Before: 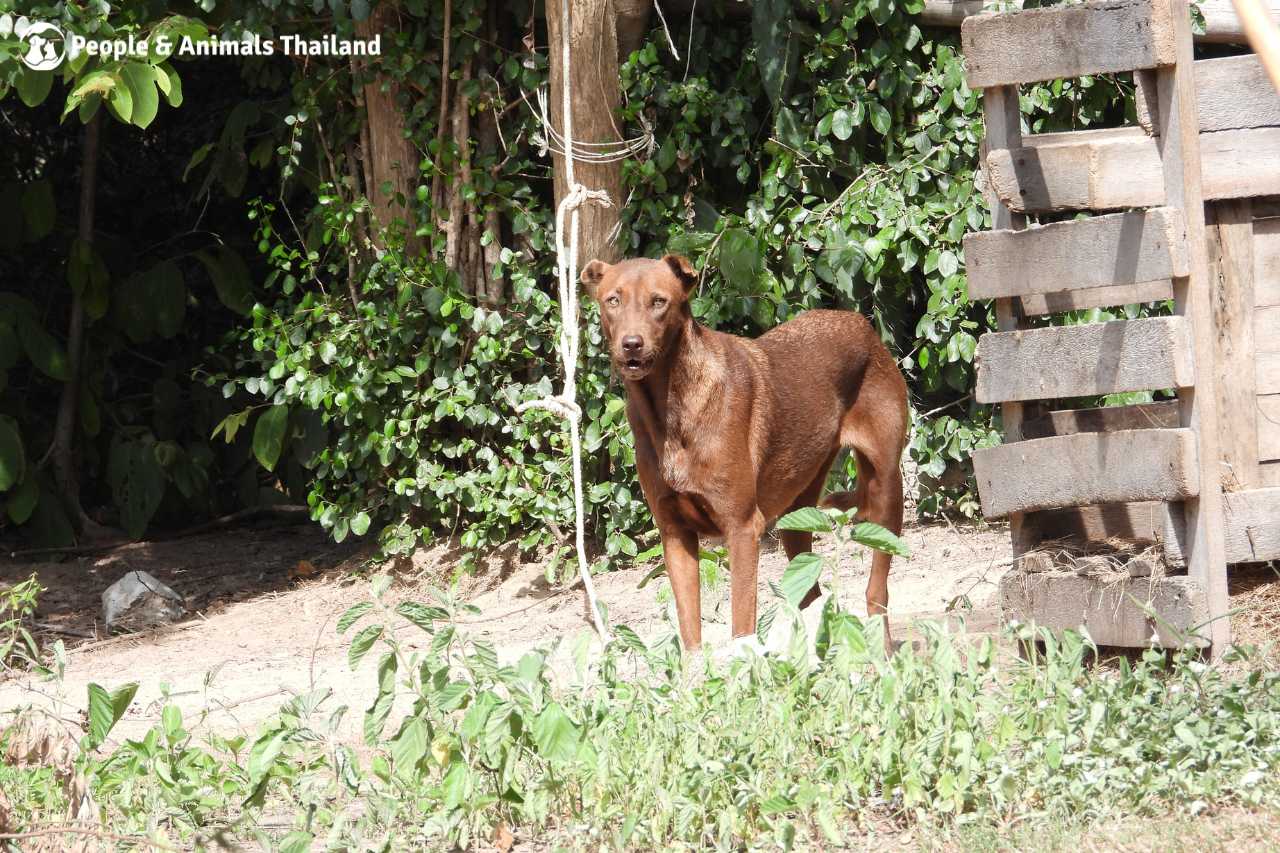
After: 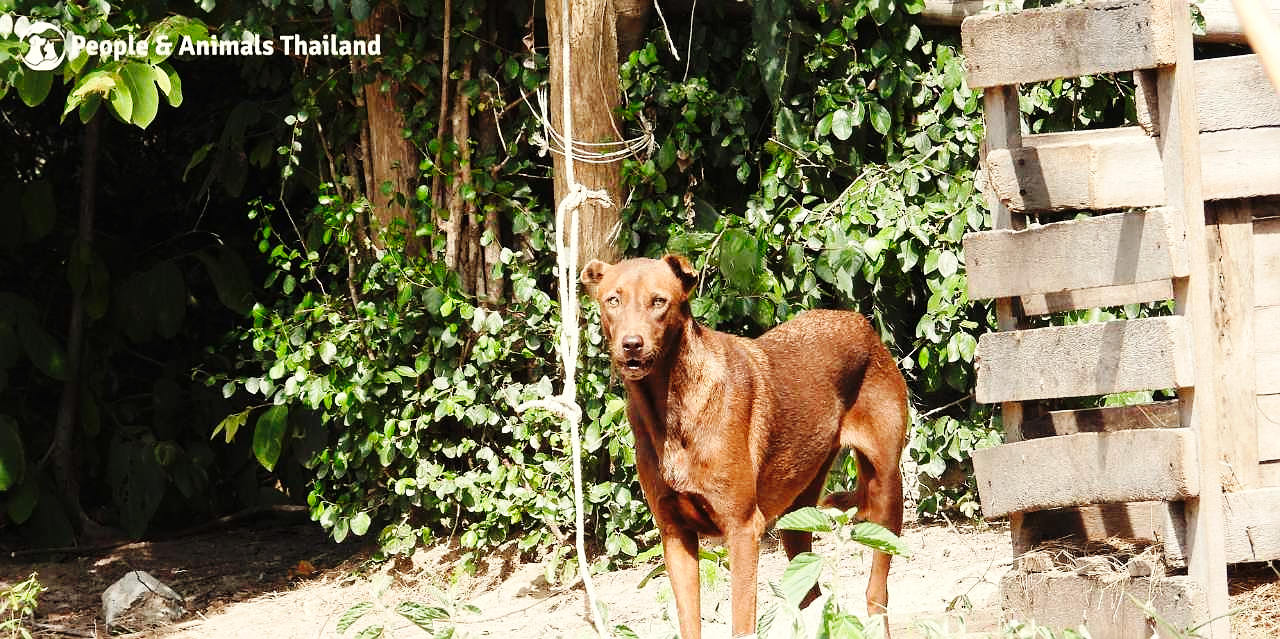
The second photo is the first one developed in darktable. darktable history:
white balance: red 1.029, blue 0.92
crop: bottom 24.988%
base curve: curves: ch0 [(0, 0) (0.036, 0.025) (0.121, 0.166) (0.206, 0.329) (0.605, 0.79) (1, 1)], preserve colors none
sharpen: radius 0.969, amount 0.604
